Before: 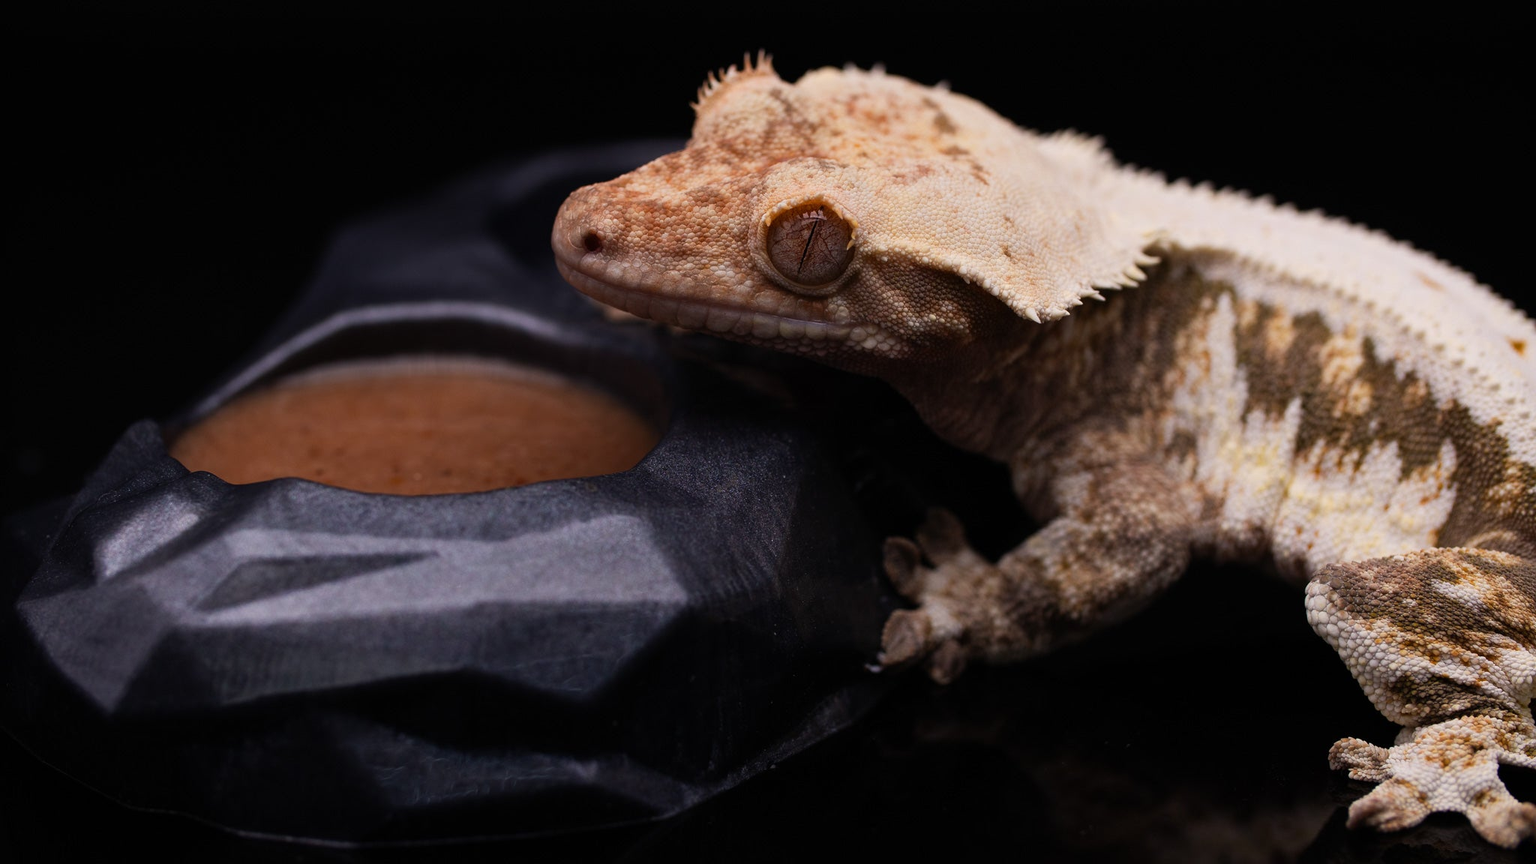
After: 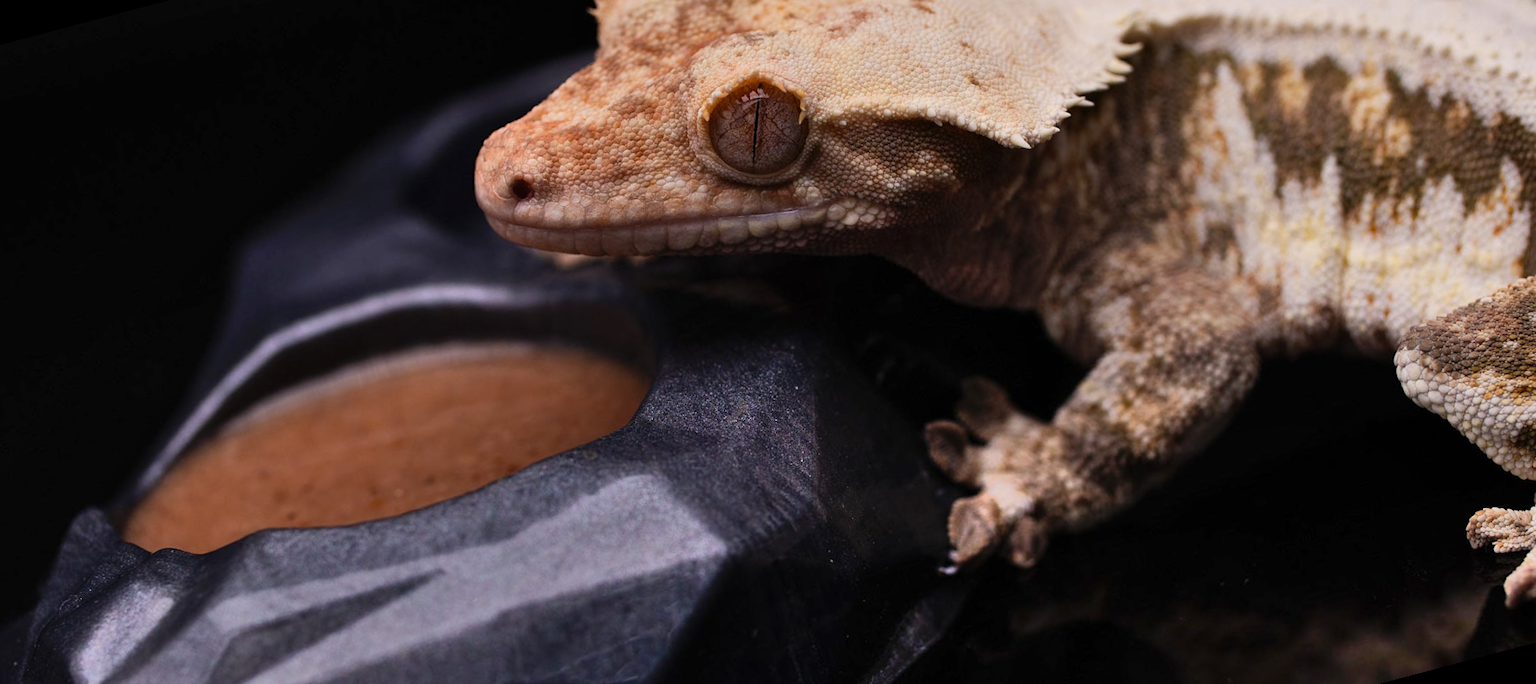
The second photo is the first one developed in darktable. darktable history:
rotate and perspective: rotation -14.8°, crop left 0.1, crop right 0.903, crop top 0.25, crop bottom 0.748
shadows and highlights: soften with gaussian
